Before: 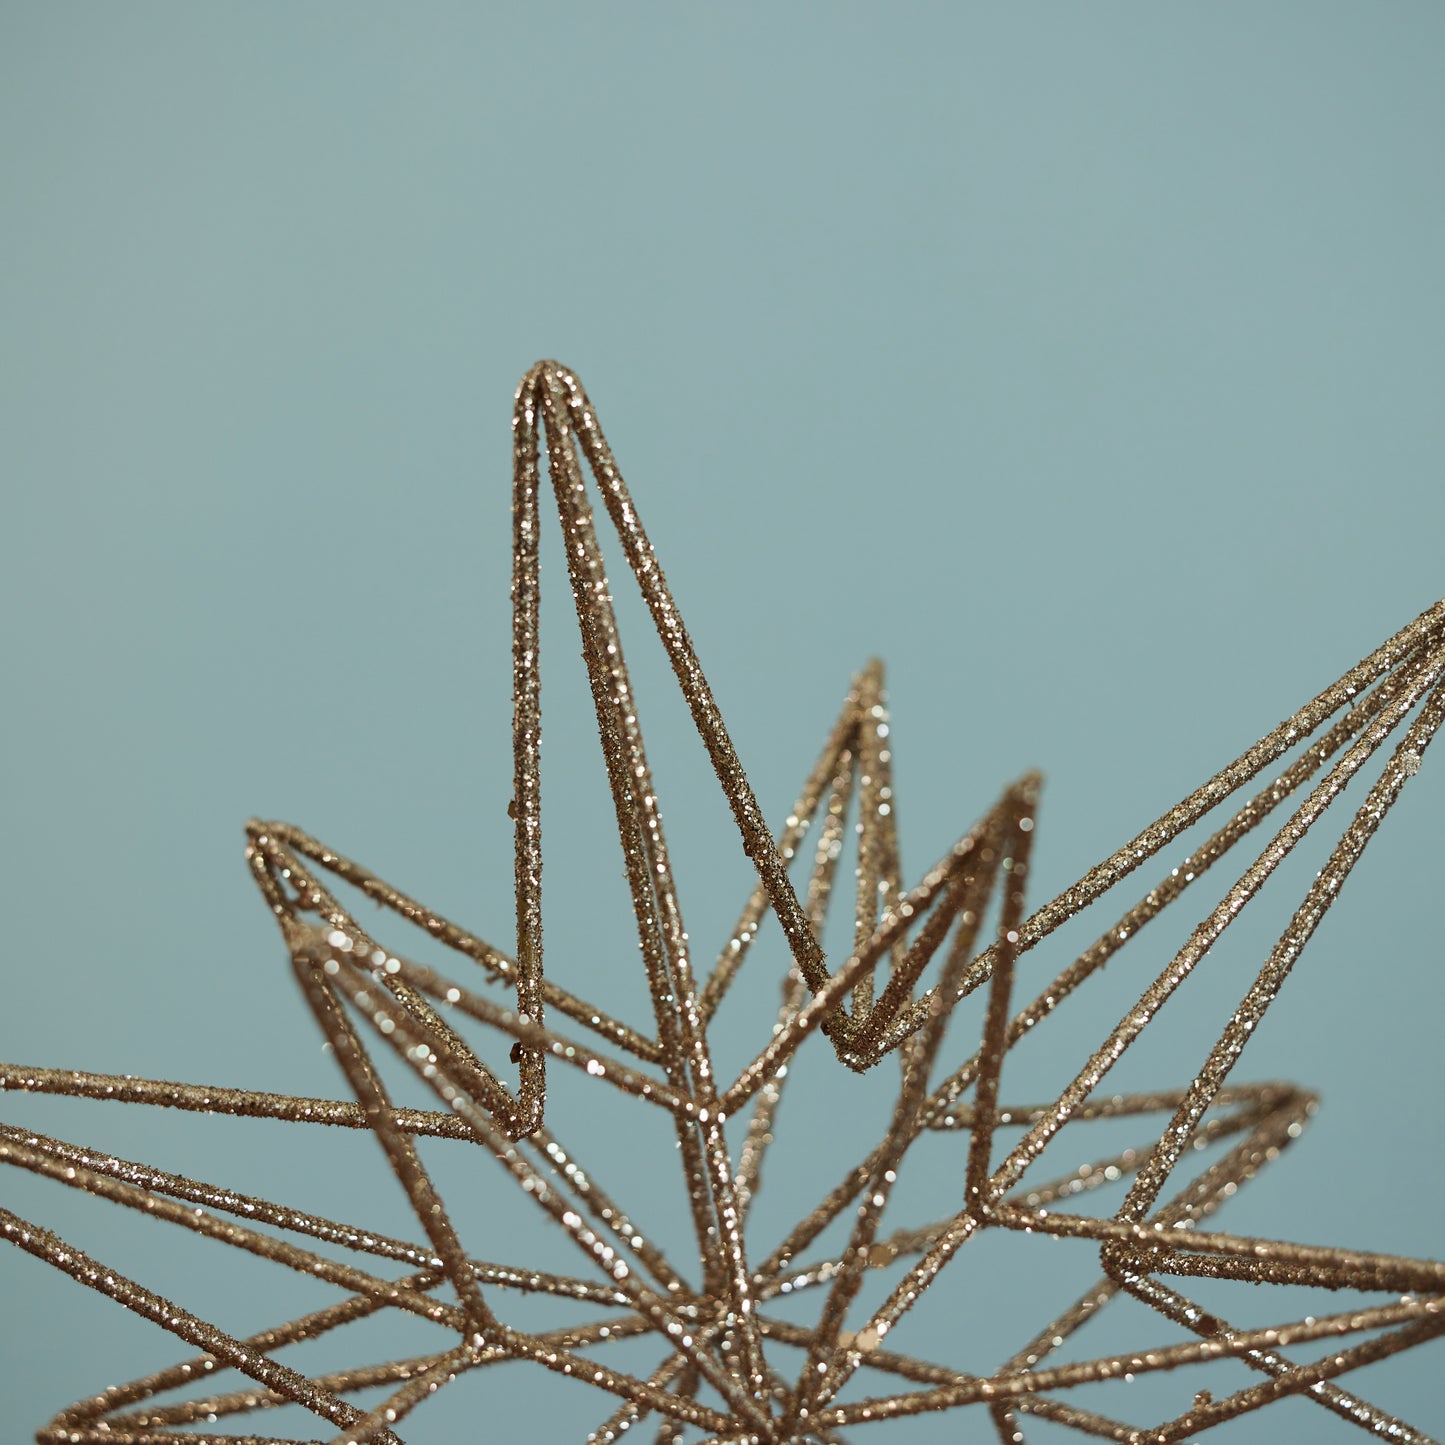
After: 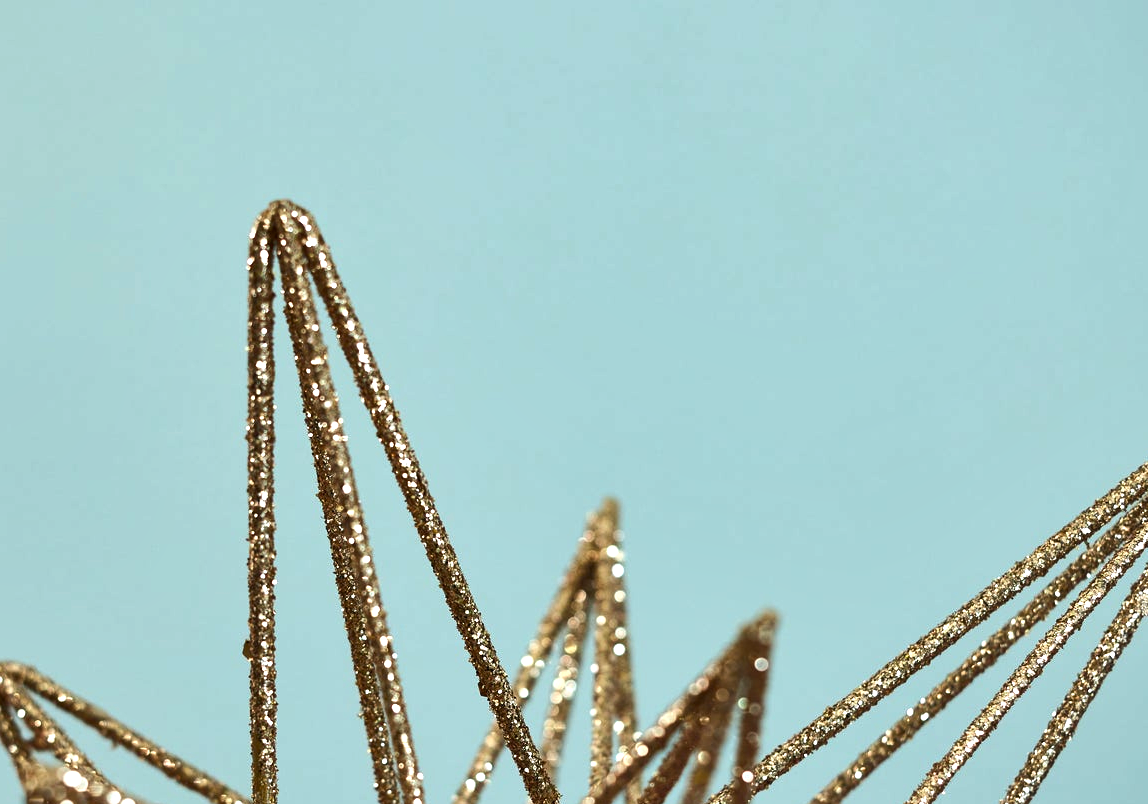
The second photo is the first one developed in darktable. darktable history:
crop: left 18.38%, top 11.092%, right 2.134%, bottom 33.217%
exposure: black level correction 0.001, exposure 0.5 EV, compensate exposure bias true, compensate highlight preservation false
tone equalizer: -8 EV -0.417 EV, -7 EV -0.389 EV, -6 EV -0.333 EV, -5 EV -0.222 EV, -3 EV 0.222 EV, -2 EV 0.333 EV, -1 EV 0.389 EV, +0 EV 0.417 EV, edges refinement/feathering 500, mask exposure compensation -1.57 EV, preserve details no
color balance rgb: perceptual saturation grading › global saturation 10%, global vibrance 10%
shadows and highlights: shadows 49, highlights -41, soften with gaussian
